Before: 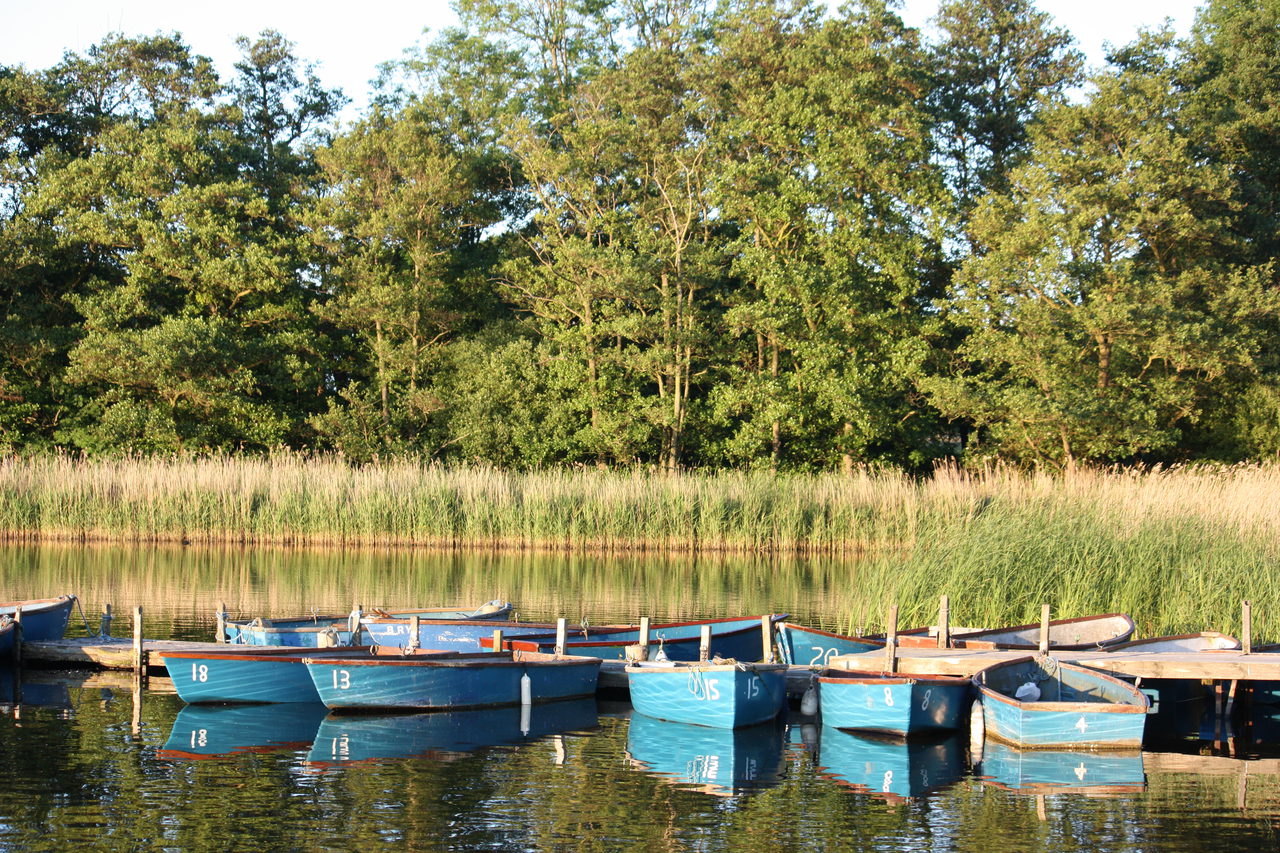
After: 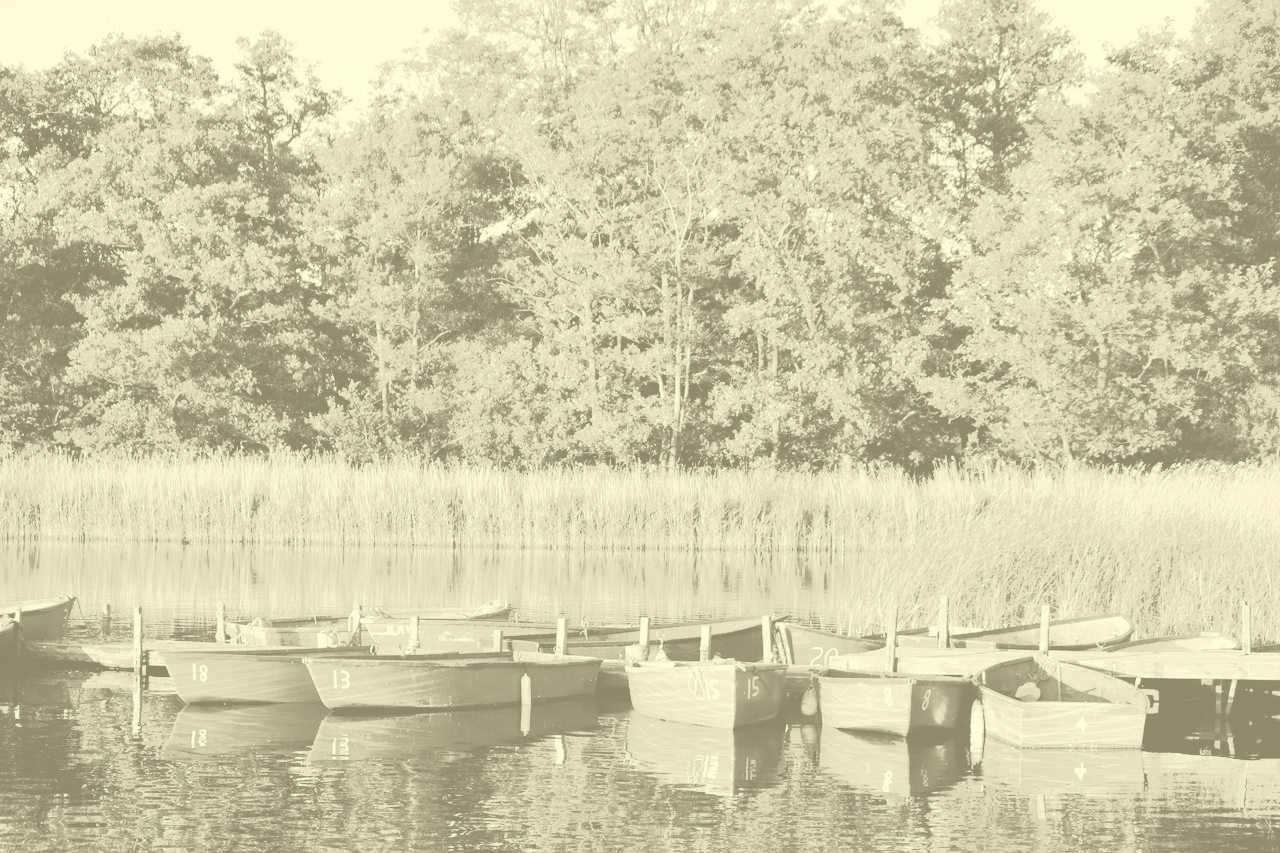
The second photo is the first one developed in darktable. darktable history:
tone curve: curves: ch0 [(0, 0) (0.003, 0.005) (0.011, 0.012) (0.025, 0.026) (0.044, 0.046) (0.069, 0.071) (0.1, 0.098) (0.136, 0.135) (0.177, 0.178) (0.224, 0.217) (0.277, 0.274) (0.335, 0.335) (0.399, 0.442) (0.468, 0.543) (0.543, 0.6) (0.623, 0.628) (0.709, 0.679) (0.801, 0.782) (0.898, 0.904) (1, 1)], preserve colors none
colorize: hue 43.2°, saturation 40%, version 1
filmic rgb: black relative exposure -7.65 EV, white relative exposure 4.56 EV, hardness 3.61, contrast 1.05
shadows and highlights: shadows 37.27, highlights -28.18, soften with gaussian
